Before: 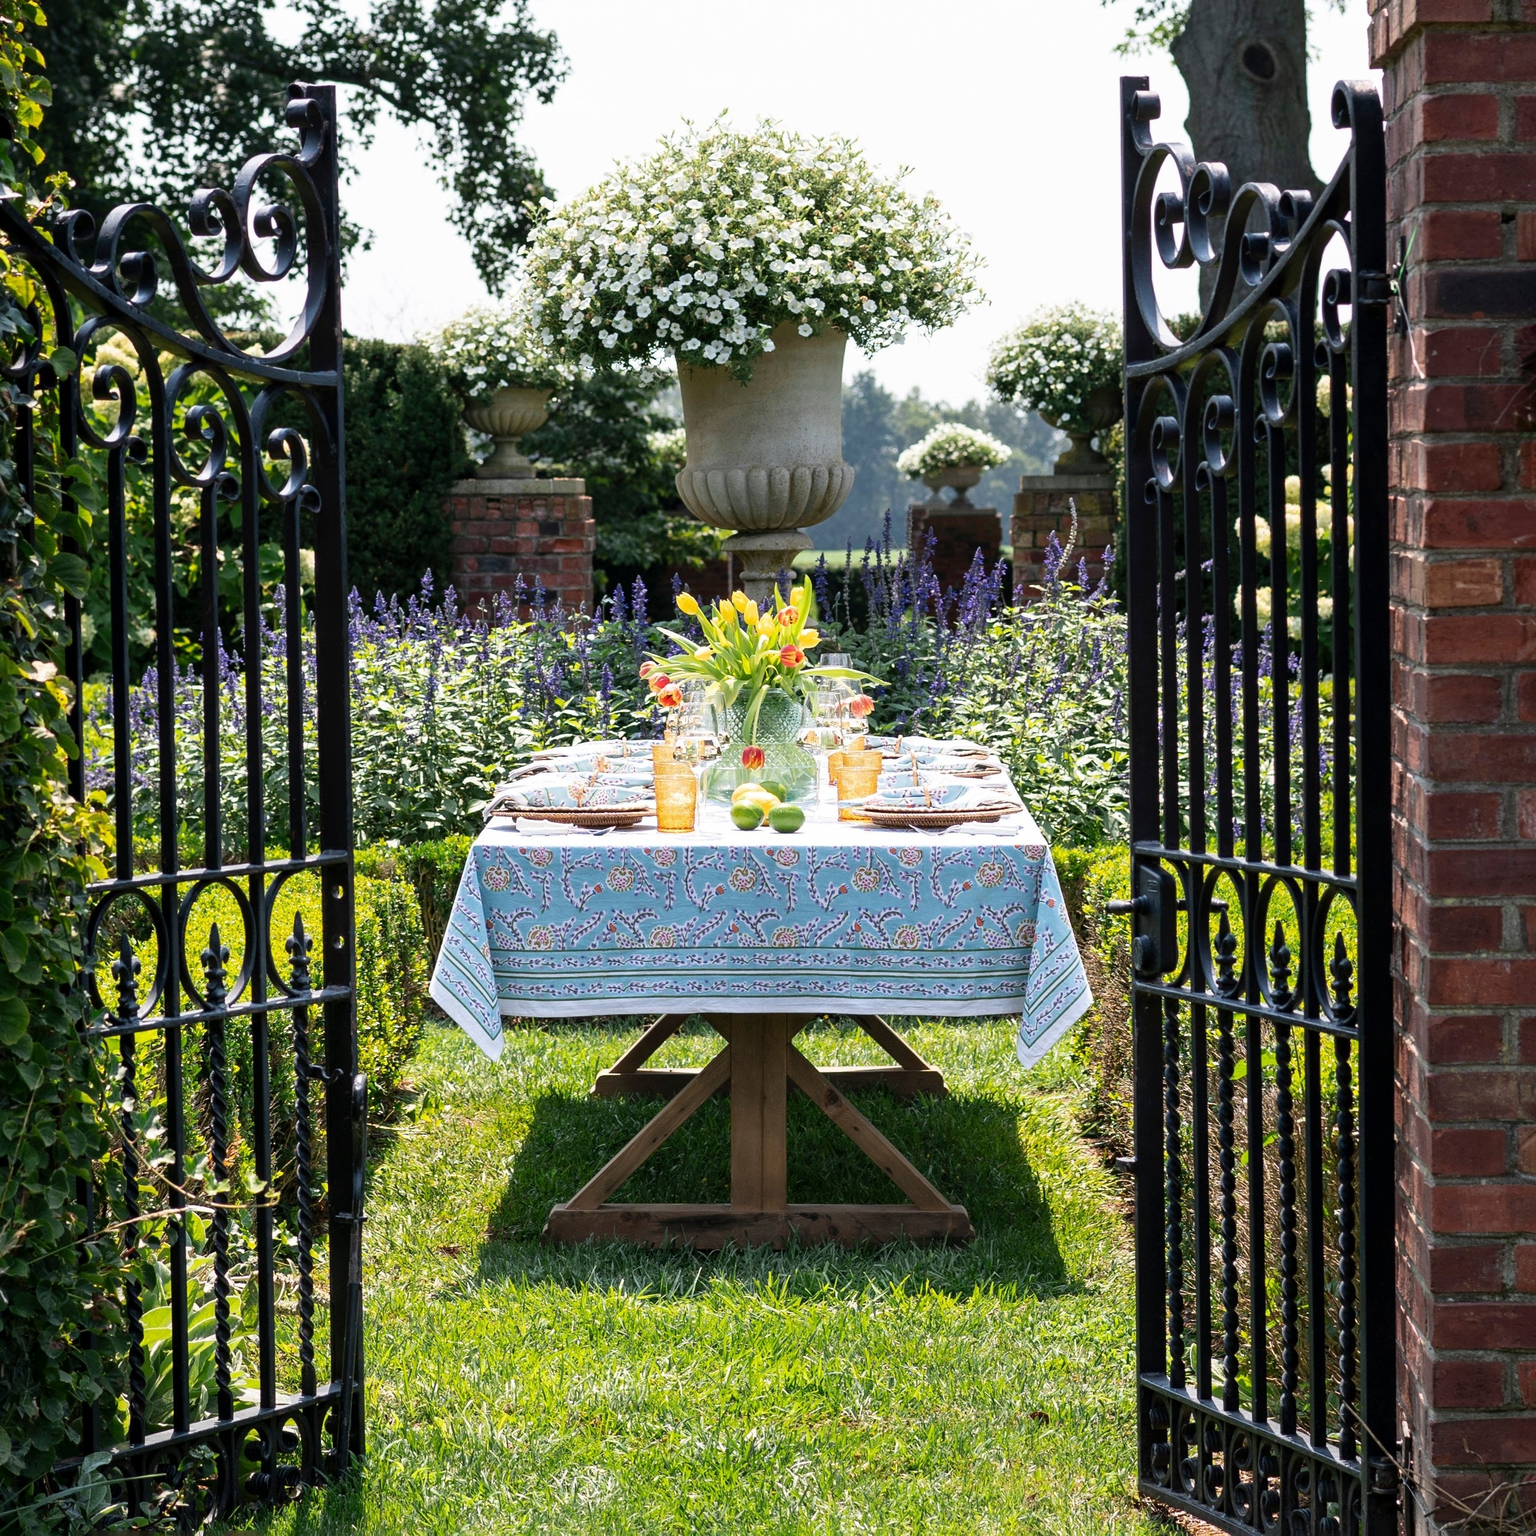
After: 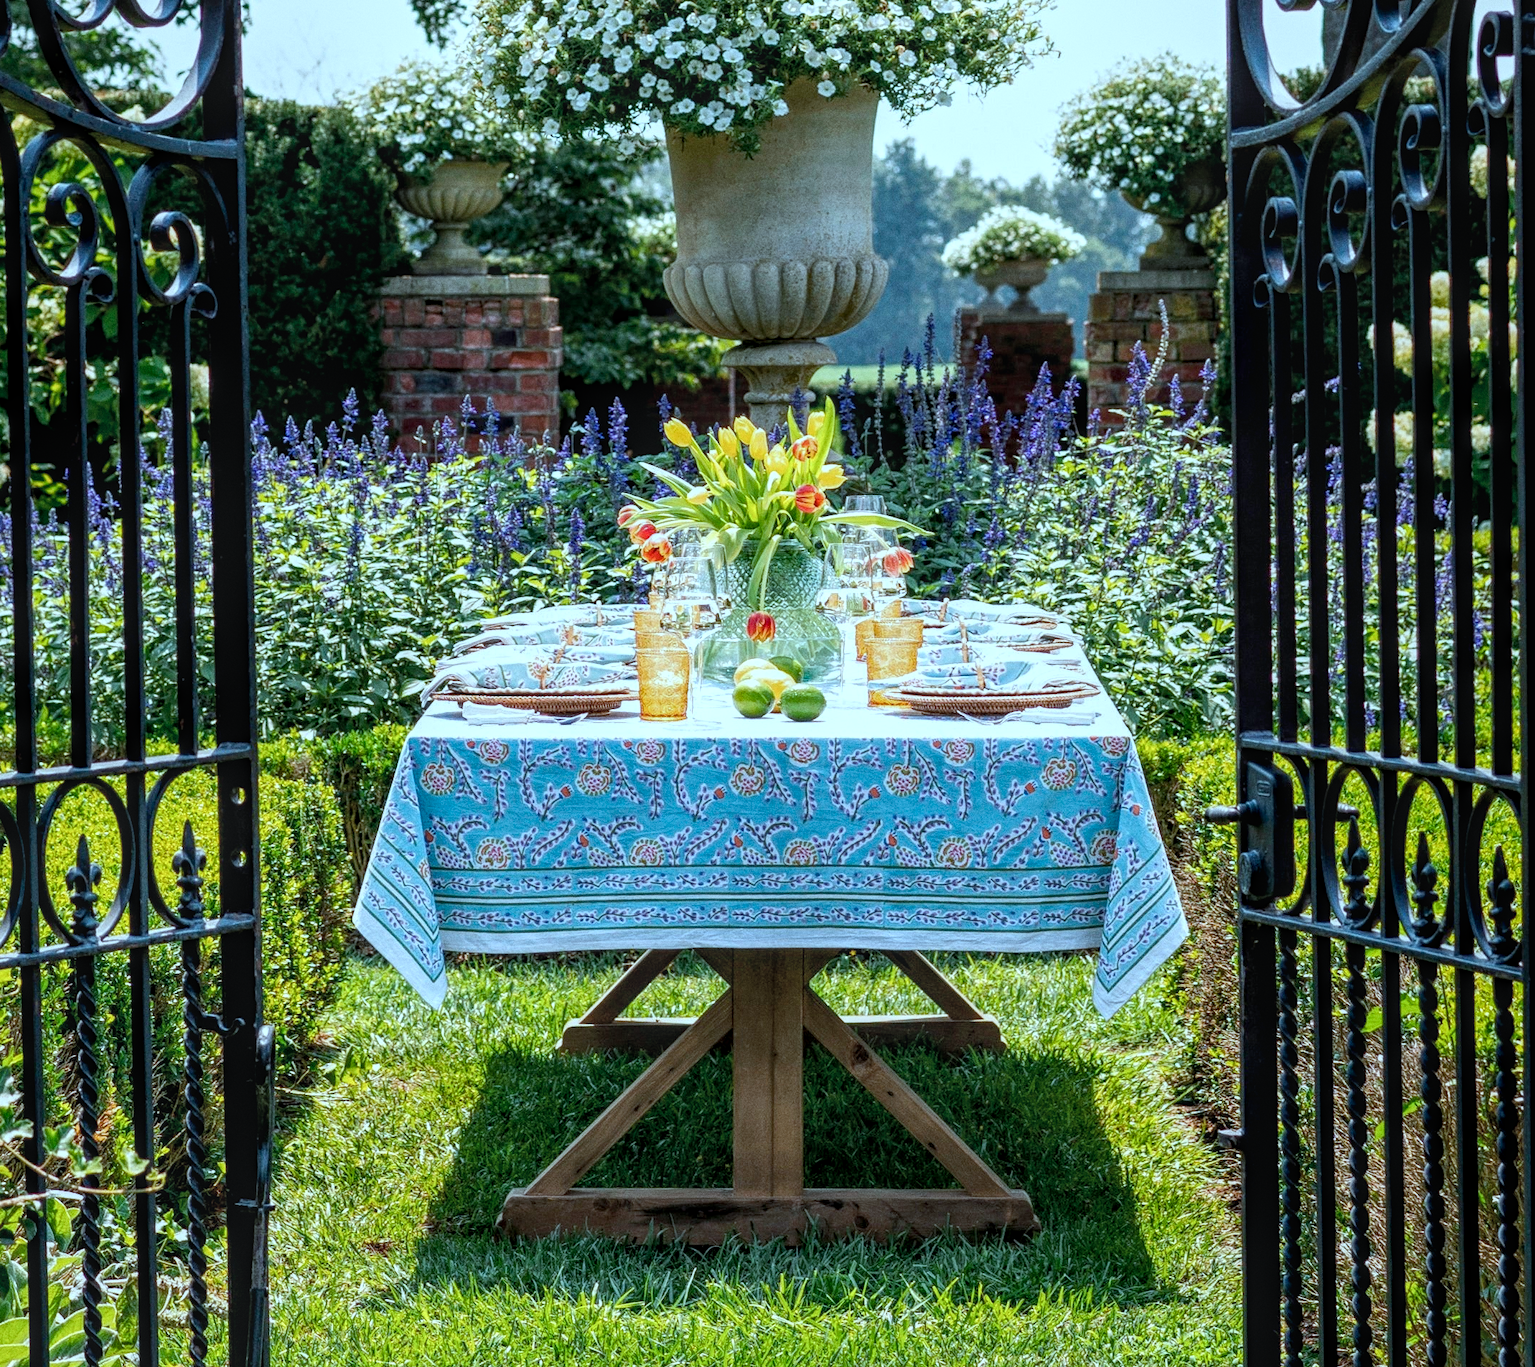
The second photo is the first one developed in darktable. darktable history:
crop: left 9.712%, top 16.928%, right 10.845%, bottom 12.332%
grain: coarseness 0.09 ISO
color correction: highlights a* -11.71, highlights b* -15.58
exposure: black level correction 0.005, exposure 0.014 EV, compensate highlight preservation false
color balance rgb: linear chroma grading › shadows 19.44%, linear chroma grading › highlights 3.42%, linear chroma grading › mid-tones 10.16%
local contrast: highlights 74%, shadows 55%, detail 176%, midtone range 0.207
